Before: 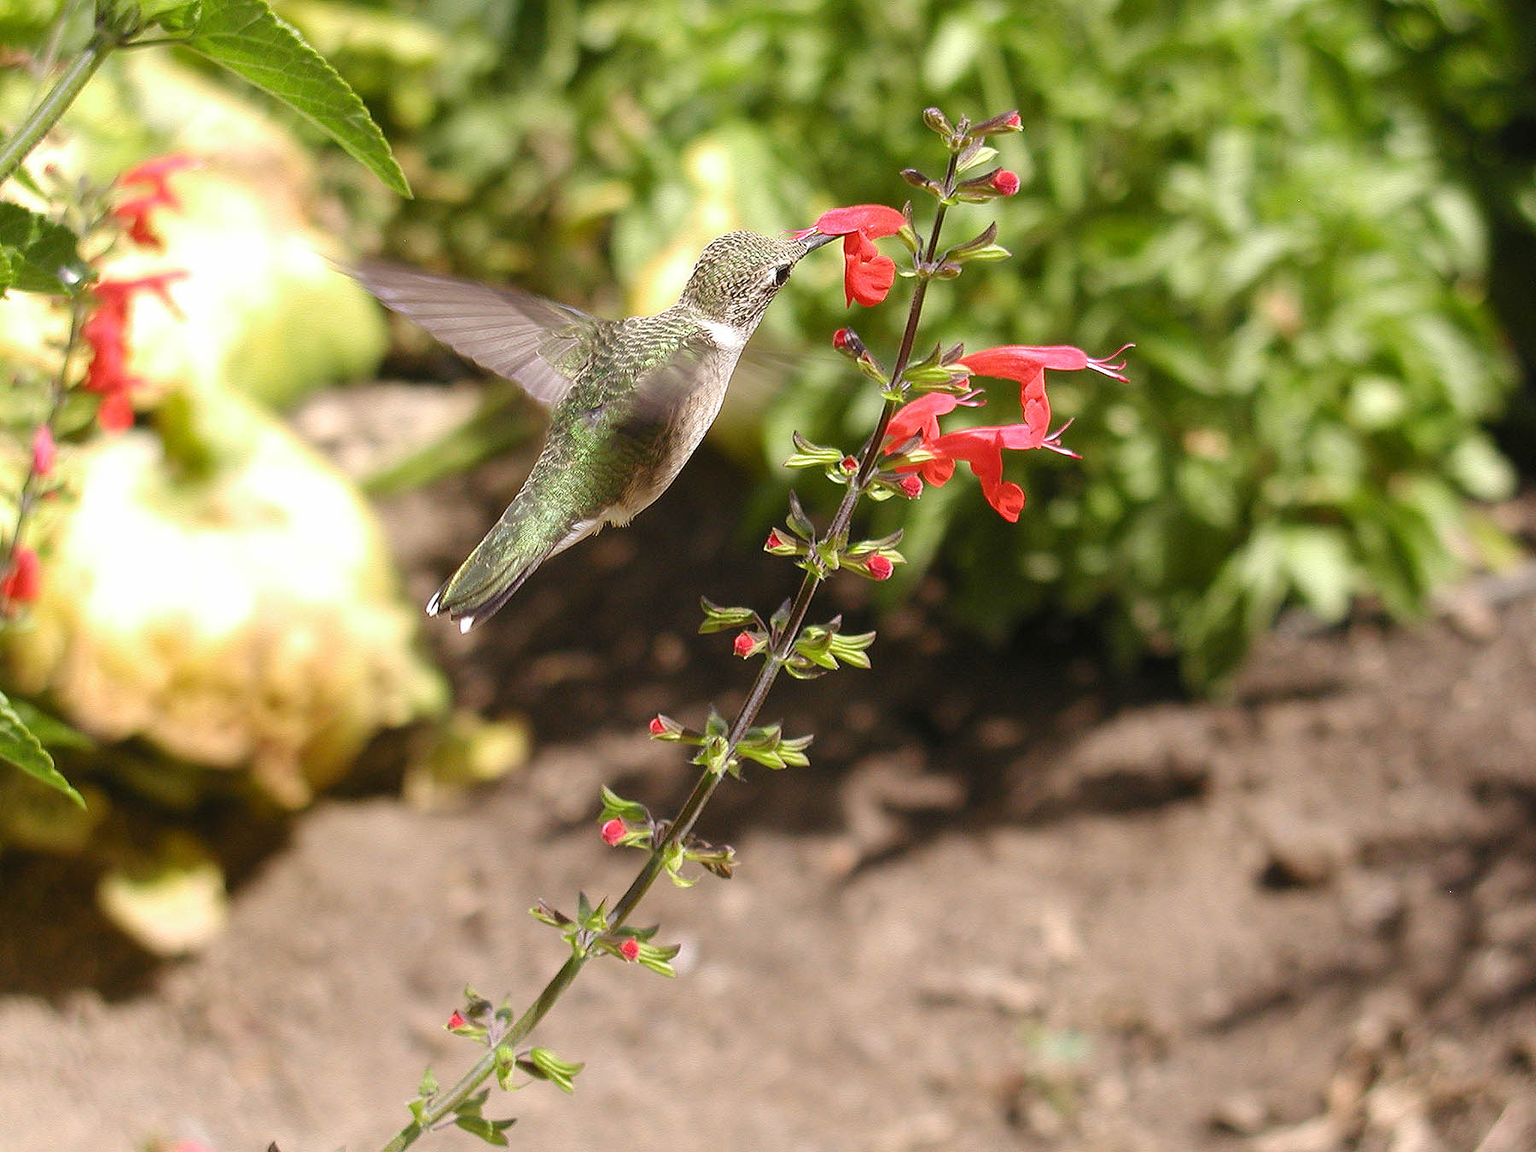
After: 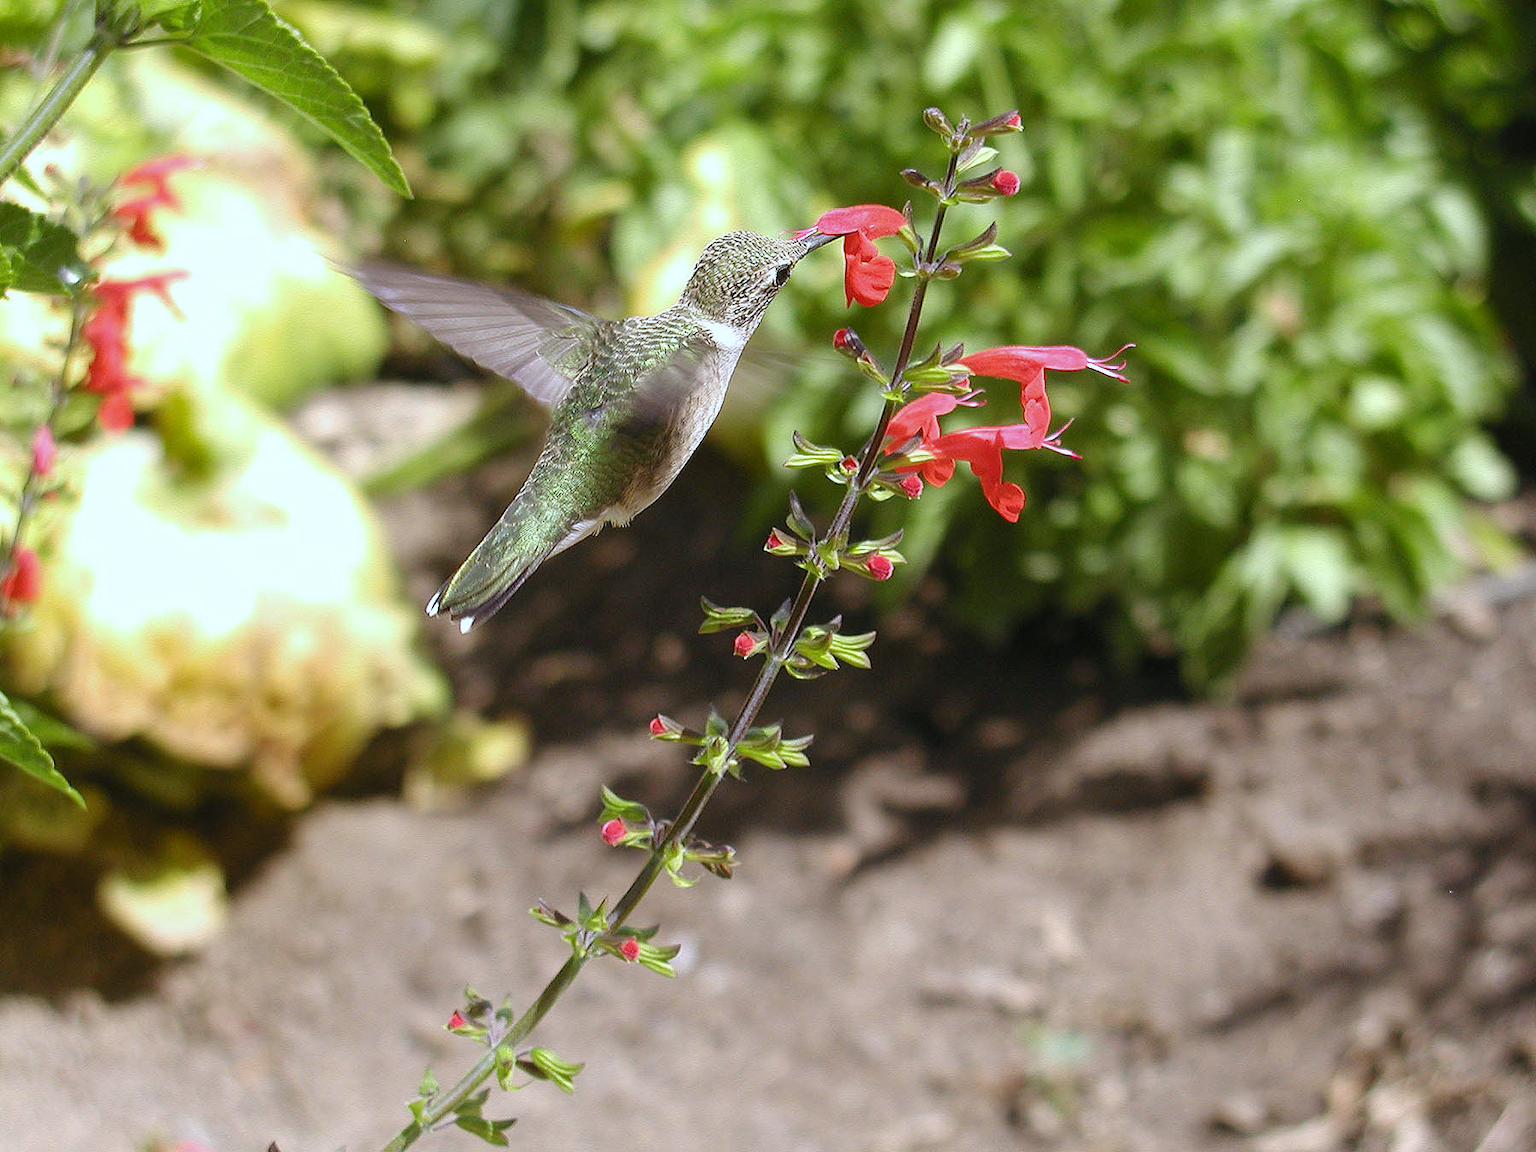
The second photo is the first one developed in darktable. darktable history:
white balance: red 0.924, blue 1.095
